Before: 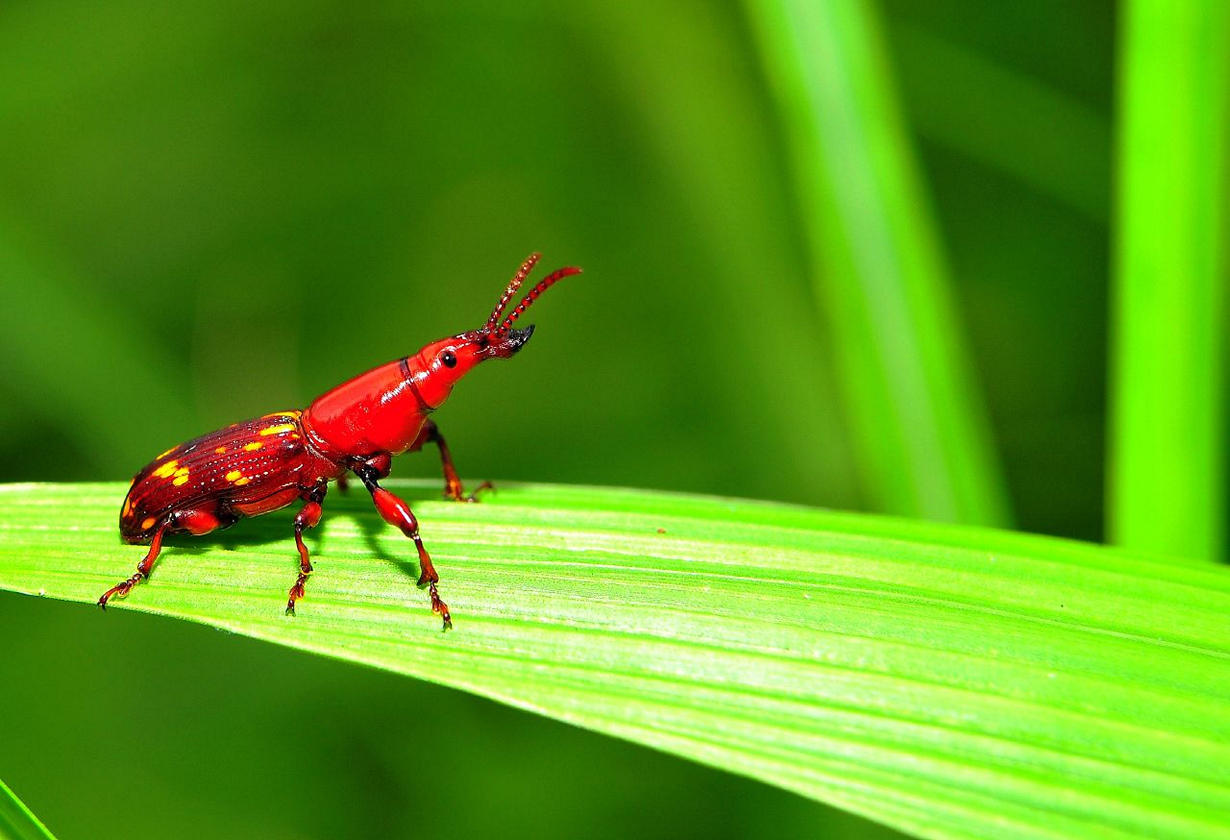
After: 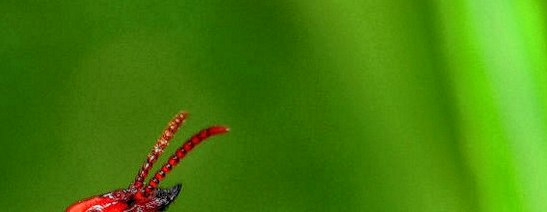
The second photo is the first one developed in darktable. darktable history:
crop: left 28.775%, top 16.849%, right 26.722%, bottom 57.839%
local contrast: highlights 20%, shadows 24%, detail 200%, midtone range 0.2
